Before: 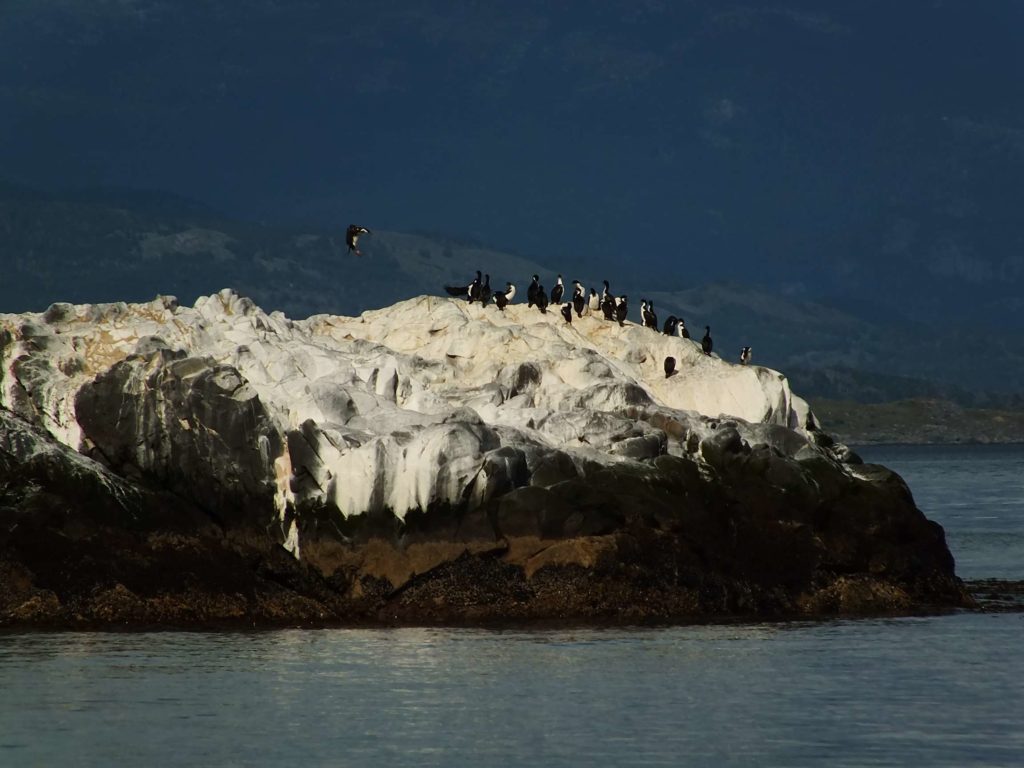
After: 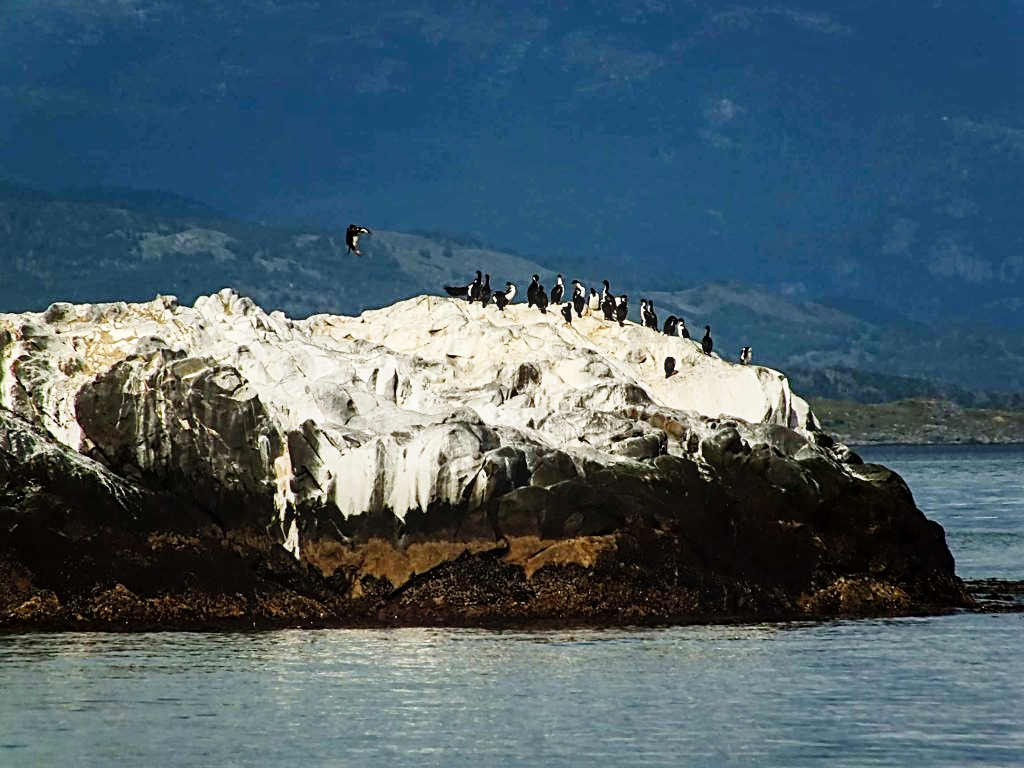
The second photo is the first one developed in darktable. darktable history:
local contrast: on, module defaults
base curve: curves: ch0 [(0, 0) (0.008, 0.007) (0.022, 0.029) (0.048, 0.089) (0.092, 0.197) (0.191, 0.399) (0.275, 0.534) (0.357, 0.65) (0.477, 0.78) (0.542, 0.833) (0.799, 0.973) (1, 1)], preserve colors none
white balance: emerald 1
sharpen: radius 2.584, amount 0.688
exposure: exposure 0.2 EV, compensate highlight preservation false
